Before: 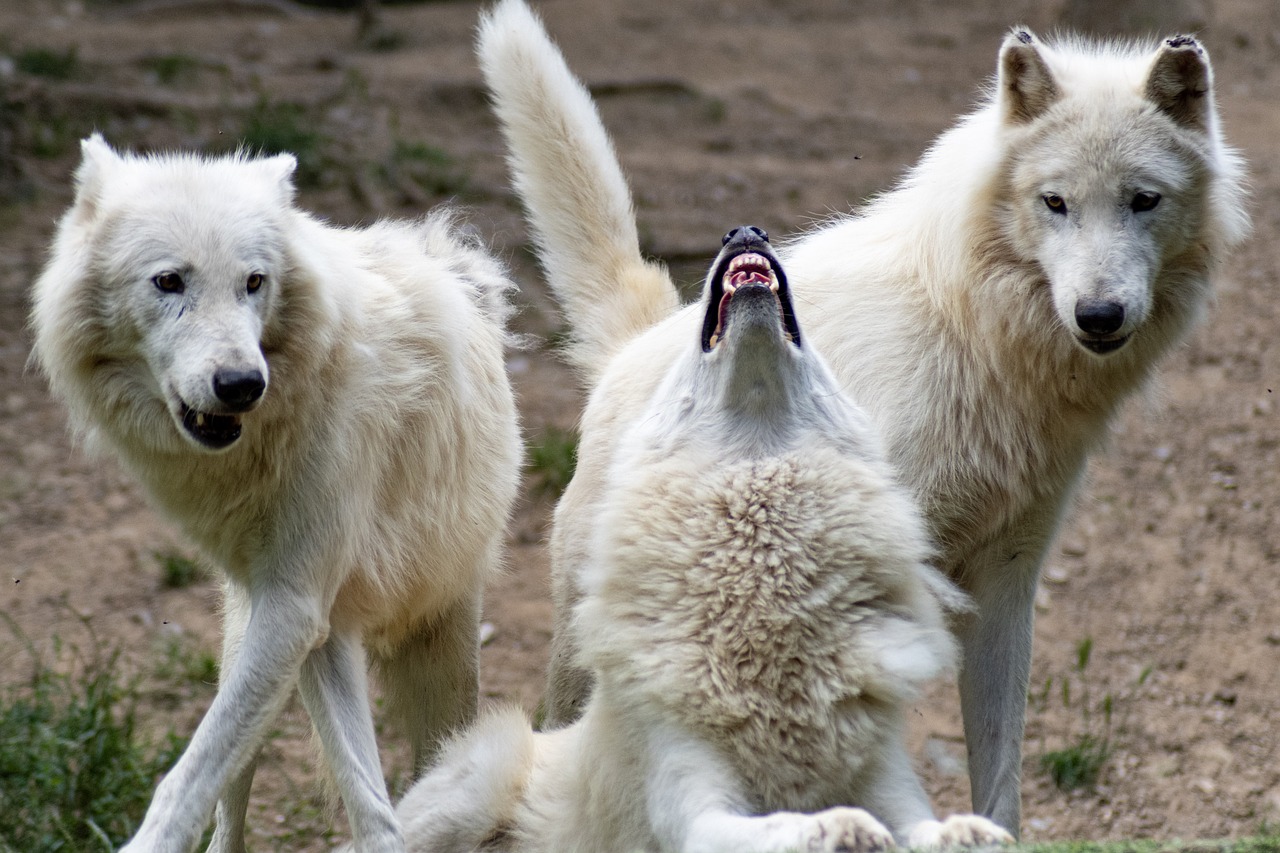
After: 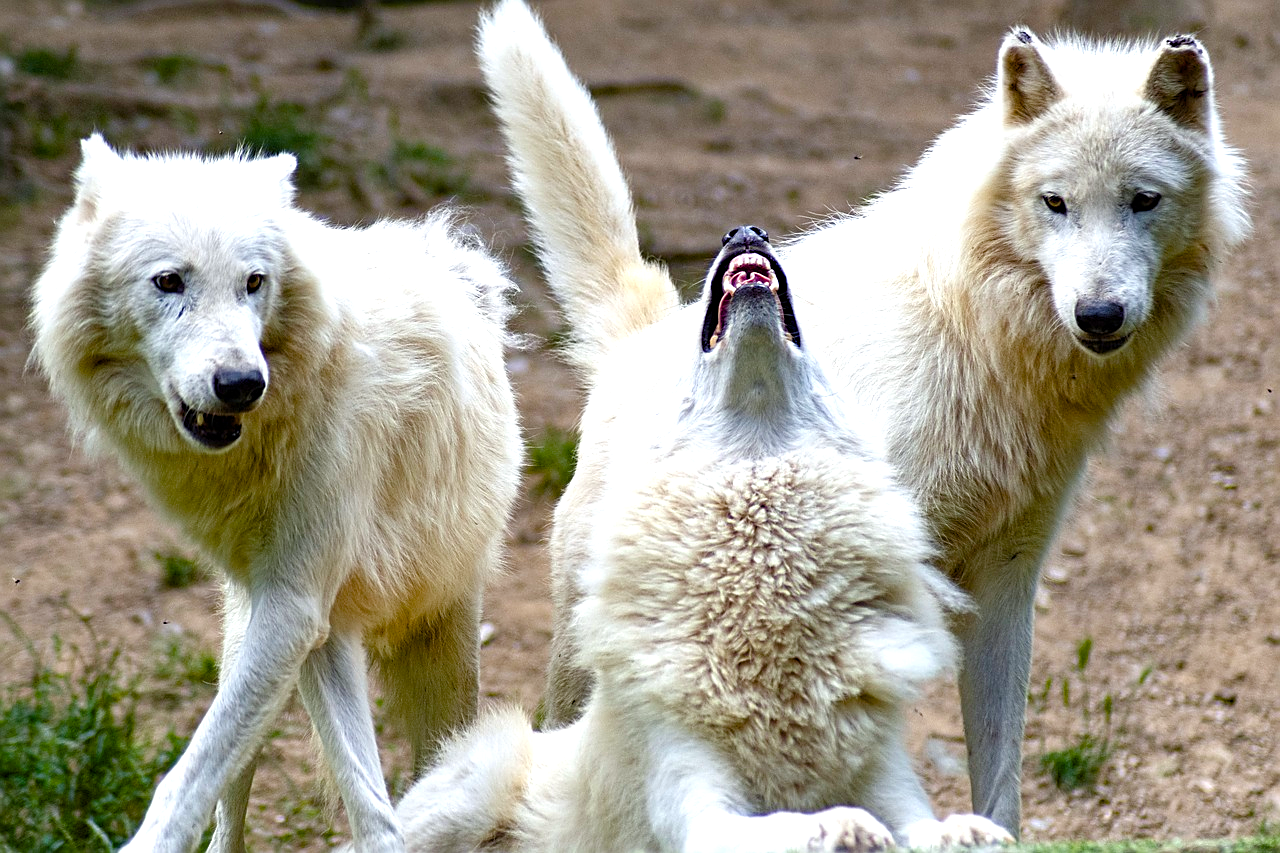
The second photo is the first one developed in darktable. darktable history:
white balance: red 0.982, blue 1.018
sharpen: on, module defaults
color balance rgb: linear chroma grading › shadows -2.2%, linear chroma grading › highlights -15%, linear chroma grading › global chroma -10%, linear chroma grading › mid-tones -10%, perceptual saturation grading › global saturation 45%, perceptual saturation grading › highlights -50%, perceptual saturation grading › shadows 30%, perceptual brilliance grading › global brilliance 18%, global vibrance 45%
